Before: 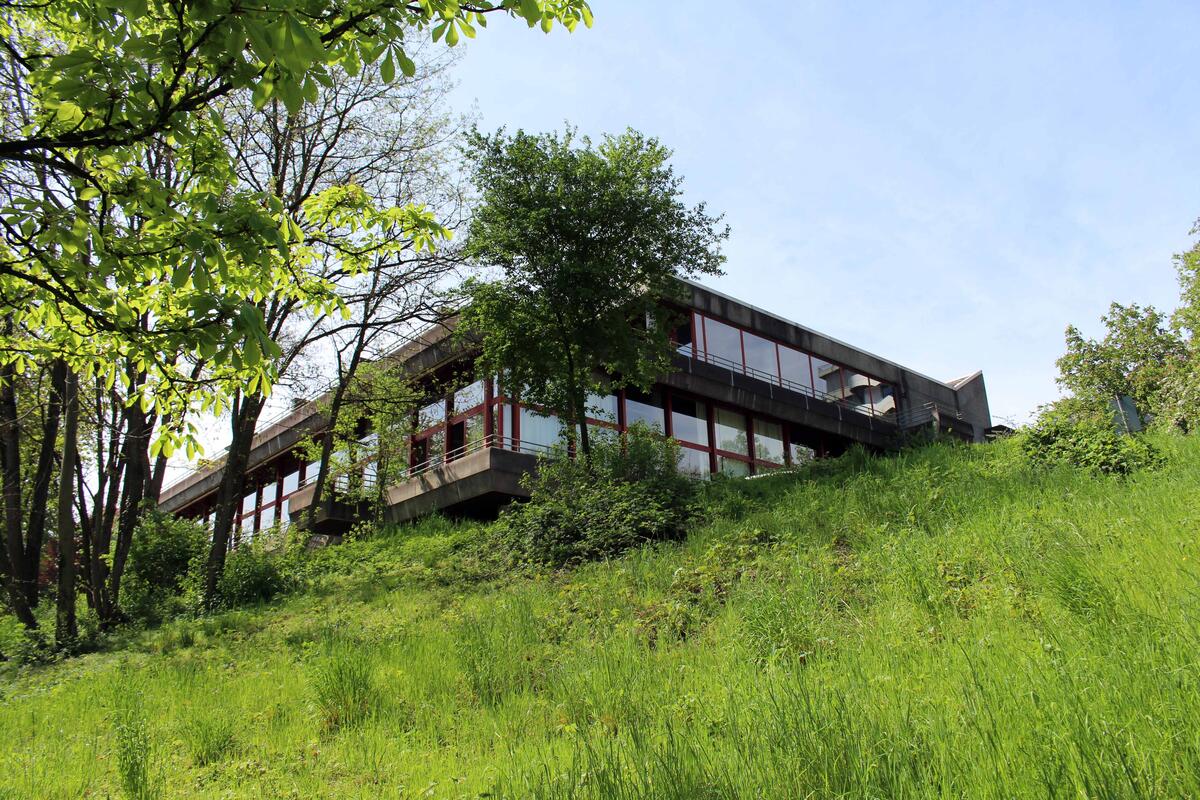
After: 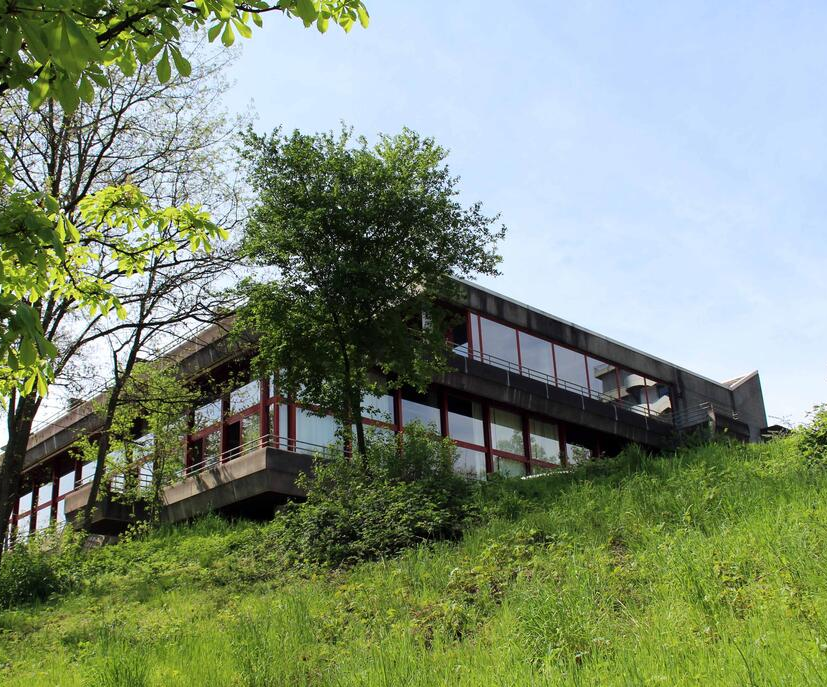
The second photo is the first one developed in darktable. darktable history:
crop: left 18.711%, right 12.335%, bottom 14.071%
